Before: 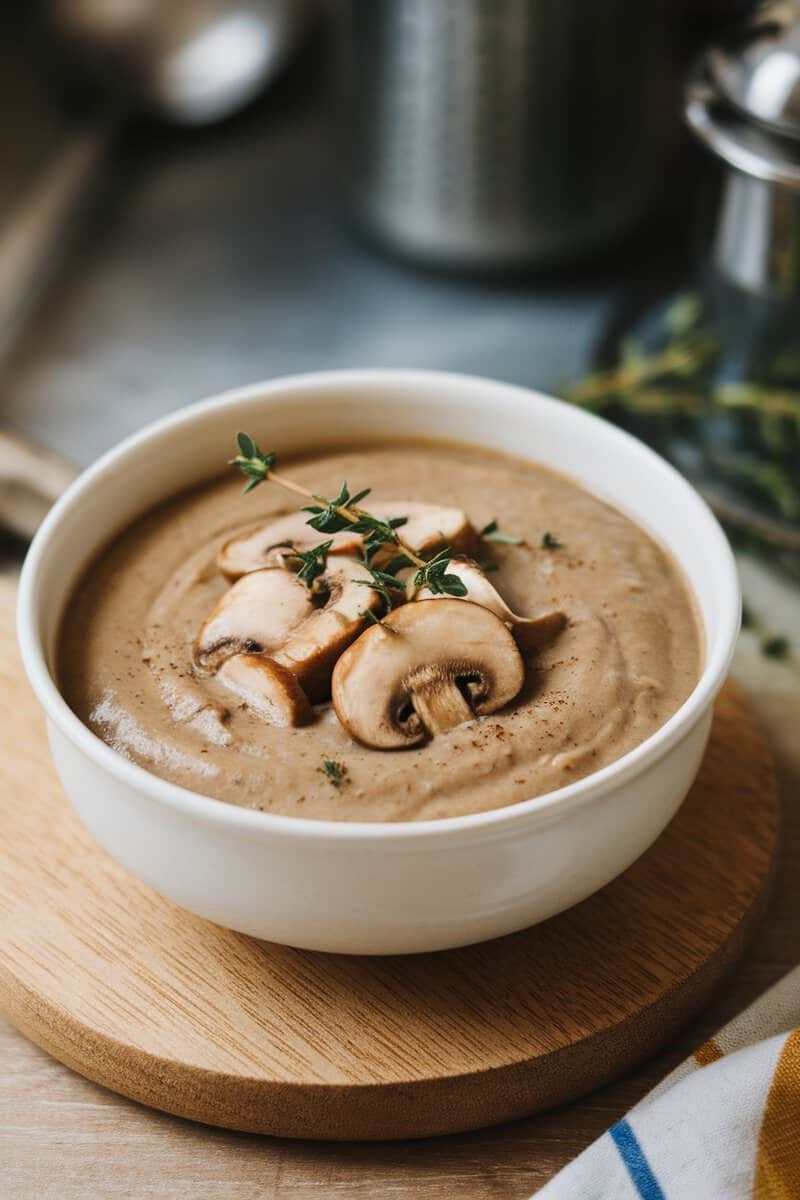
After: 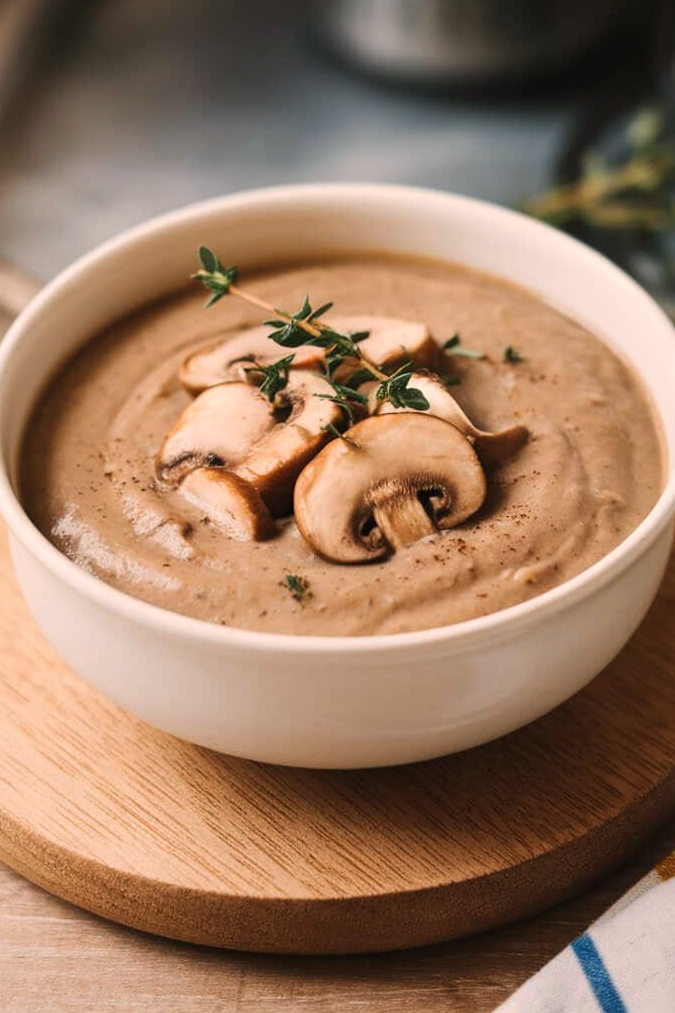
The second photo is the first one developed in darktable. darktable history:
crop and rotate: left 4.842%, top 15.51%, right 10.668%
white balance: red 1.127, blue 0.943
contrast brightness saturation: contrast 0.01, saturation -0.05
tone equalizer: on, module defaults
